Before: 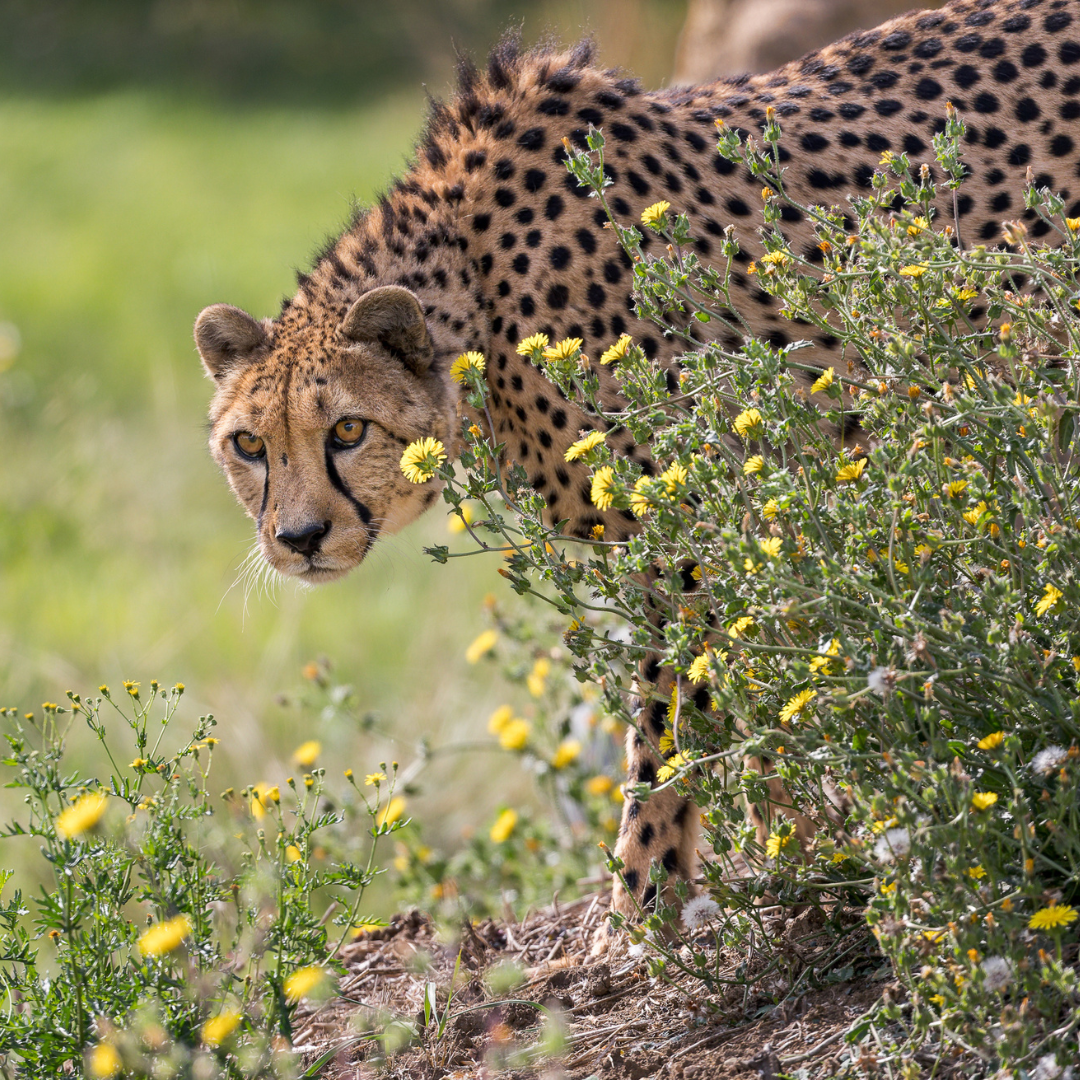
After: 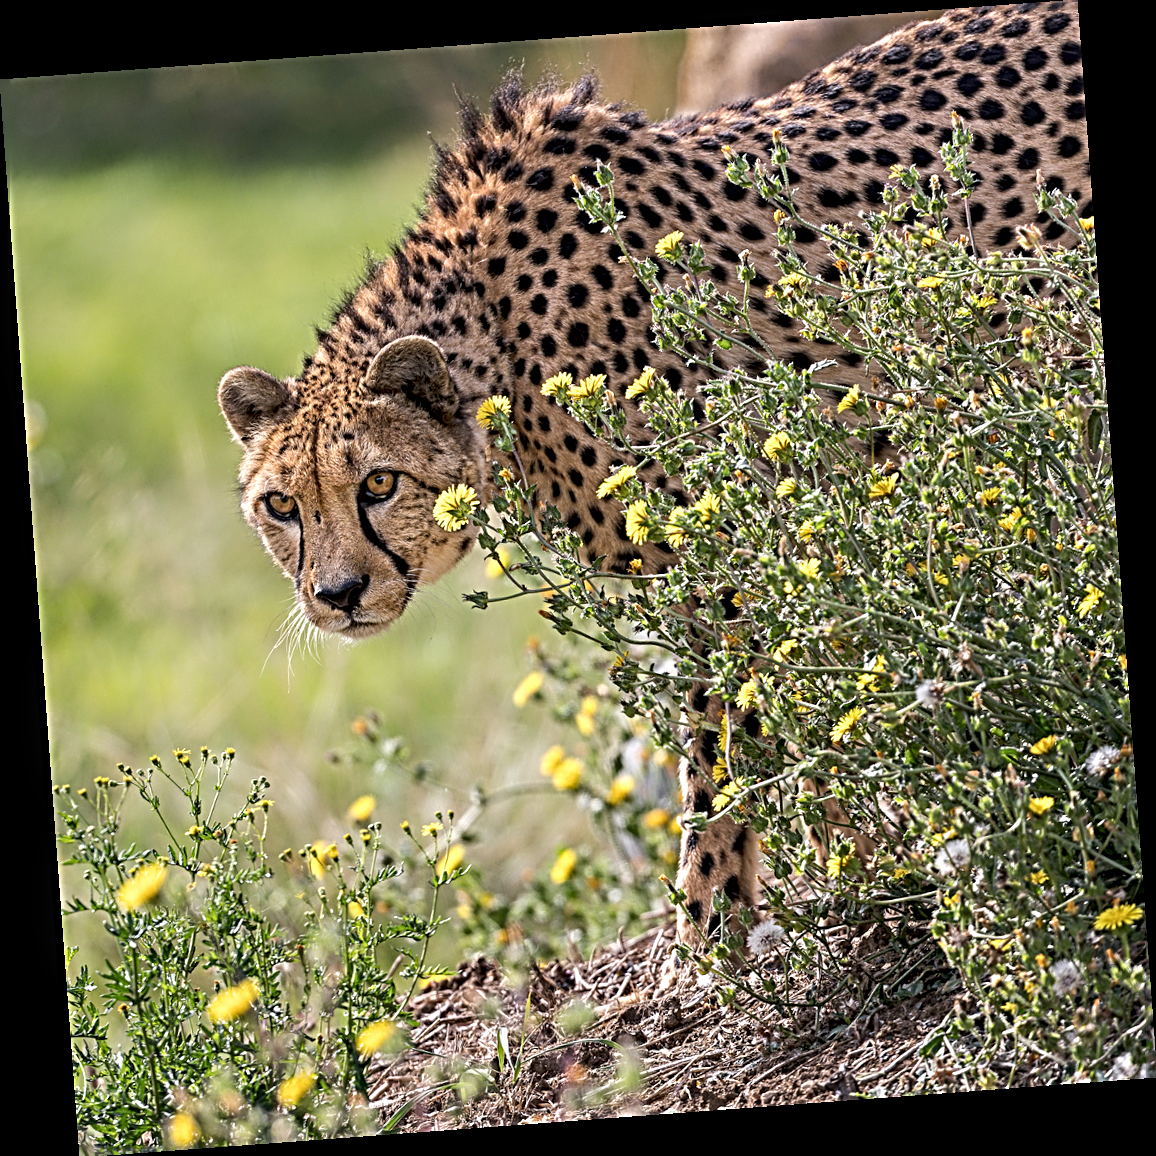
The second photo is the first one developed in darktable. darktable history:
sharpen: radius 3.69, amount 0.928
local contrast: highlights 83%, shadows 81%
rotate and perspective: rotation -4.25°, automatic cropping off
